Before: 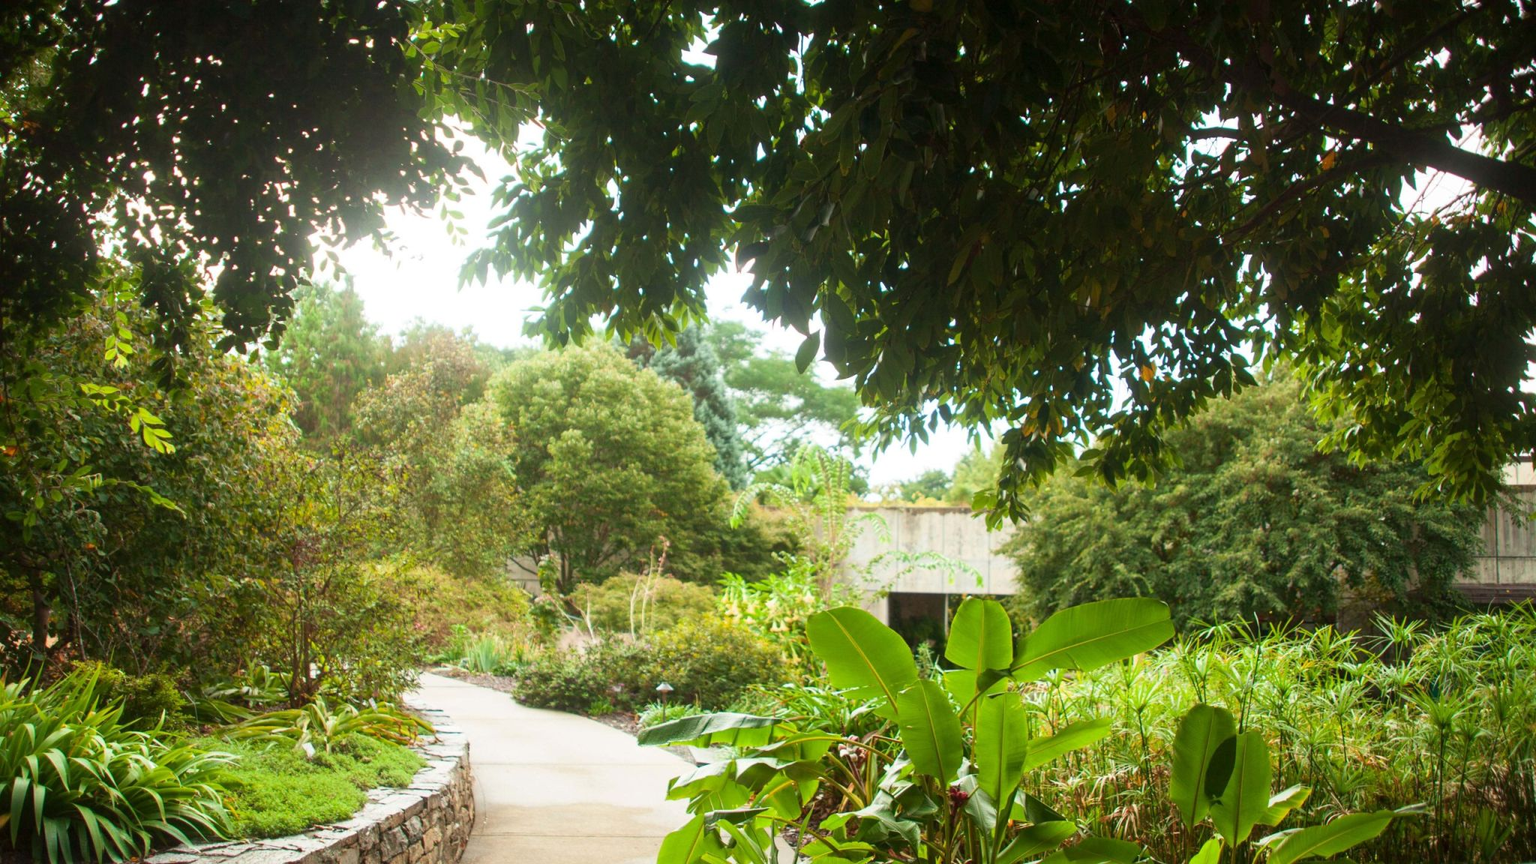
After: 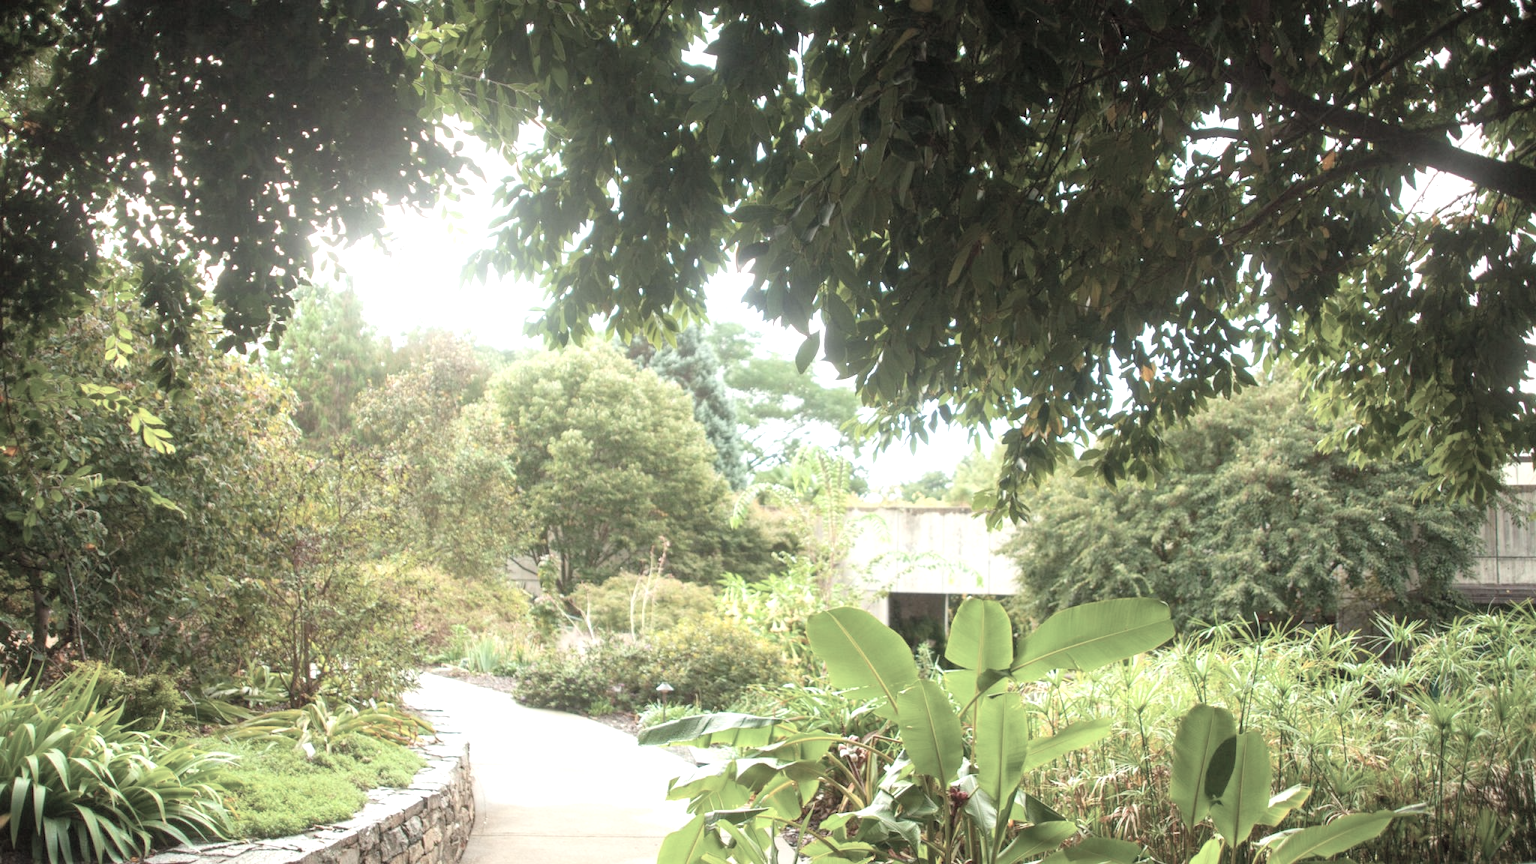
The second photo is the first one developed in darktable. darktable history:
color balance: on, module defaults
exposure: black level correction 0.001, exposure 0.5 EV, compensate exposure bias true, compensate highlight preservation false
contrast brightness saturation: brightness 0.18, saturation -0.5
